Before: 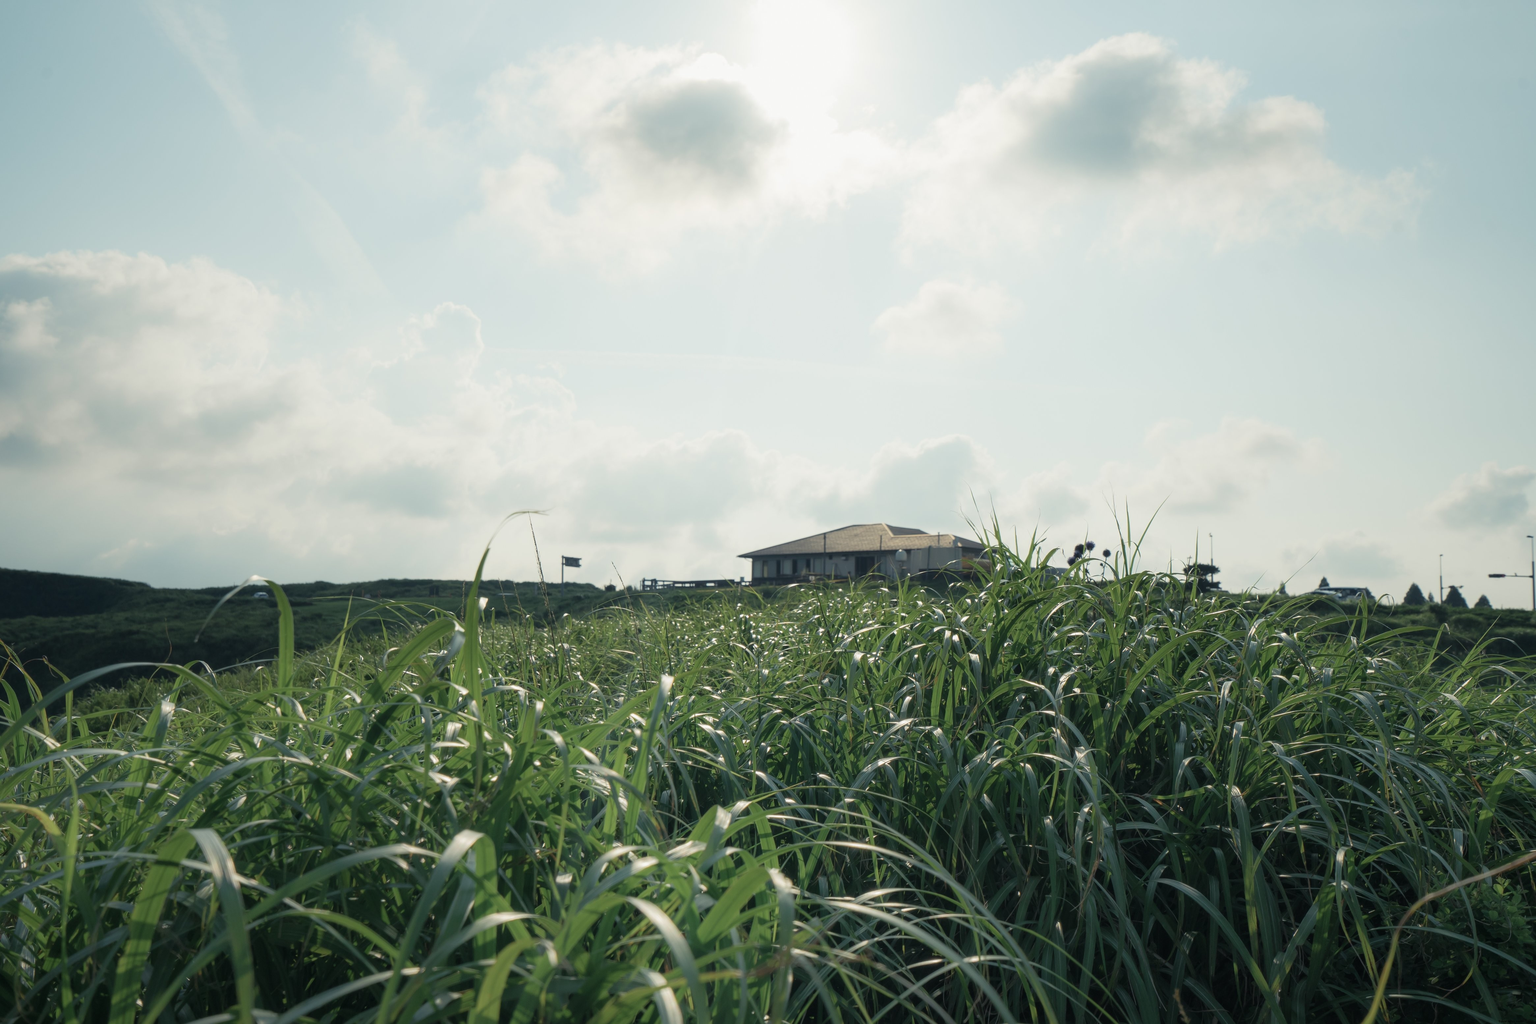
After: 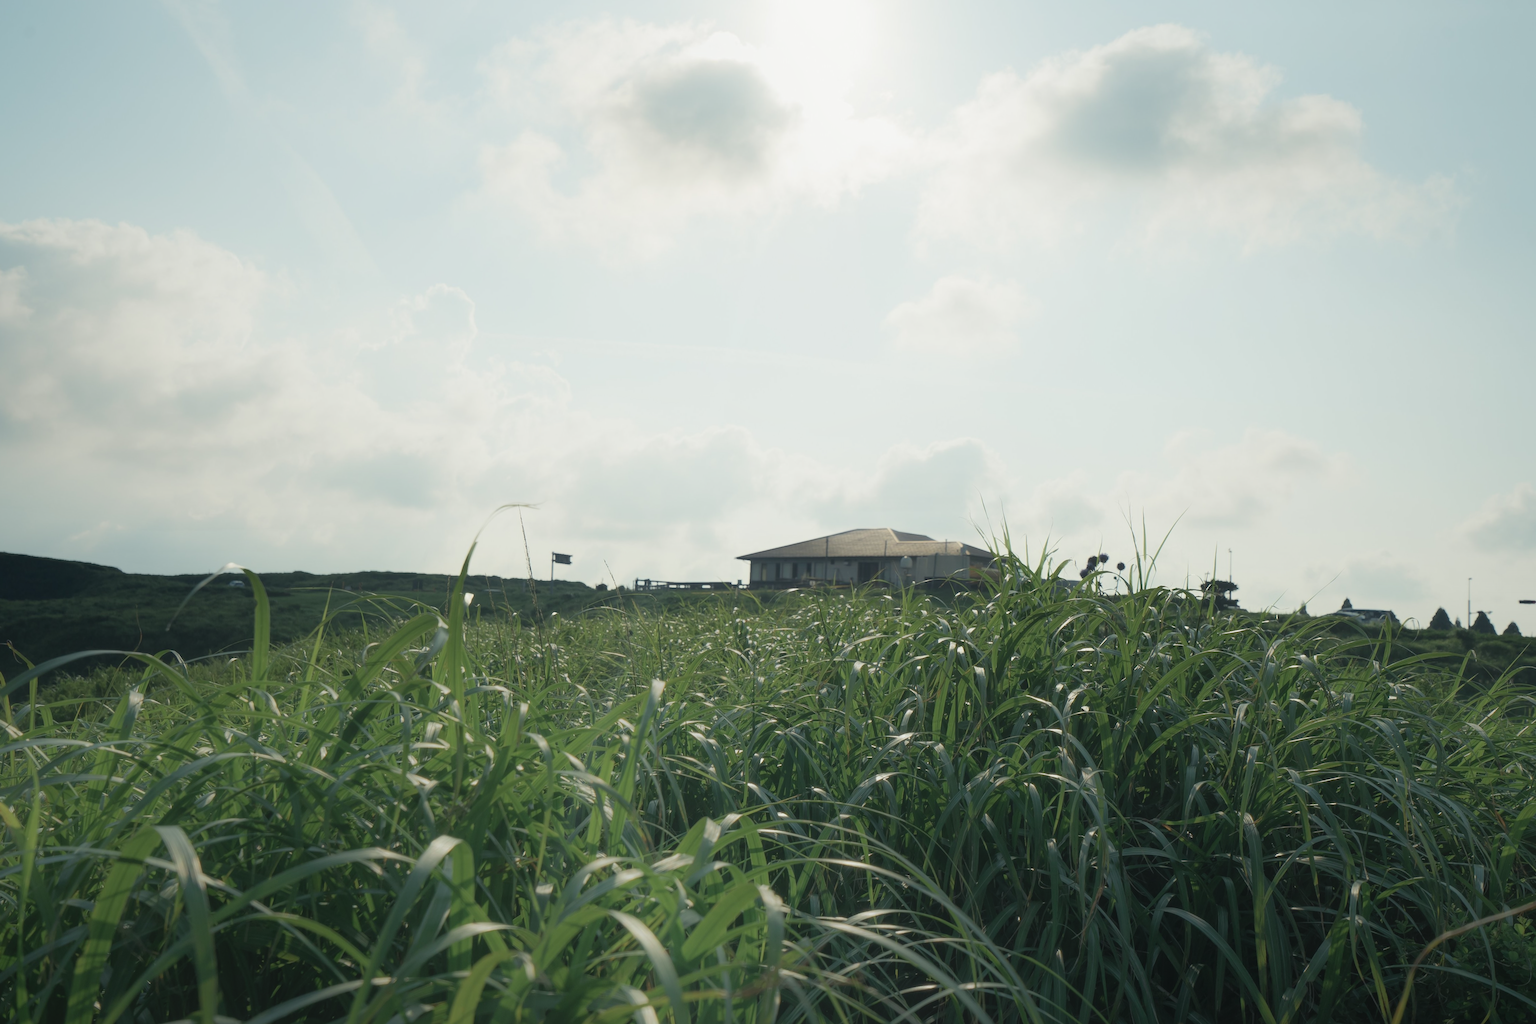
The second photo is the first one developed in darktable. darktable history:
contrast equalizer: octaves 7, y [[0.6 ×6], [0.55 ×6], [0 ×6], [0 ×6], [0 ×6]], mix -1
crop and rotate: angle -1.7°
local contrast: mode bilateral grid, contrast 21, coarseness 50, detail 119%, midtone range 0.2
